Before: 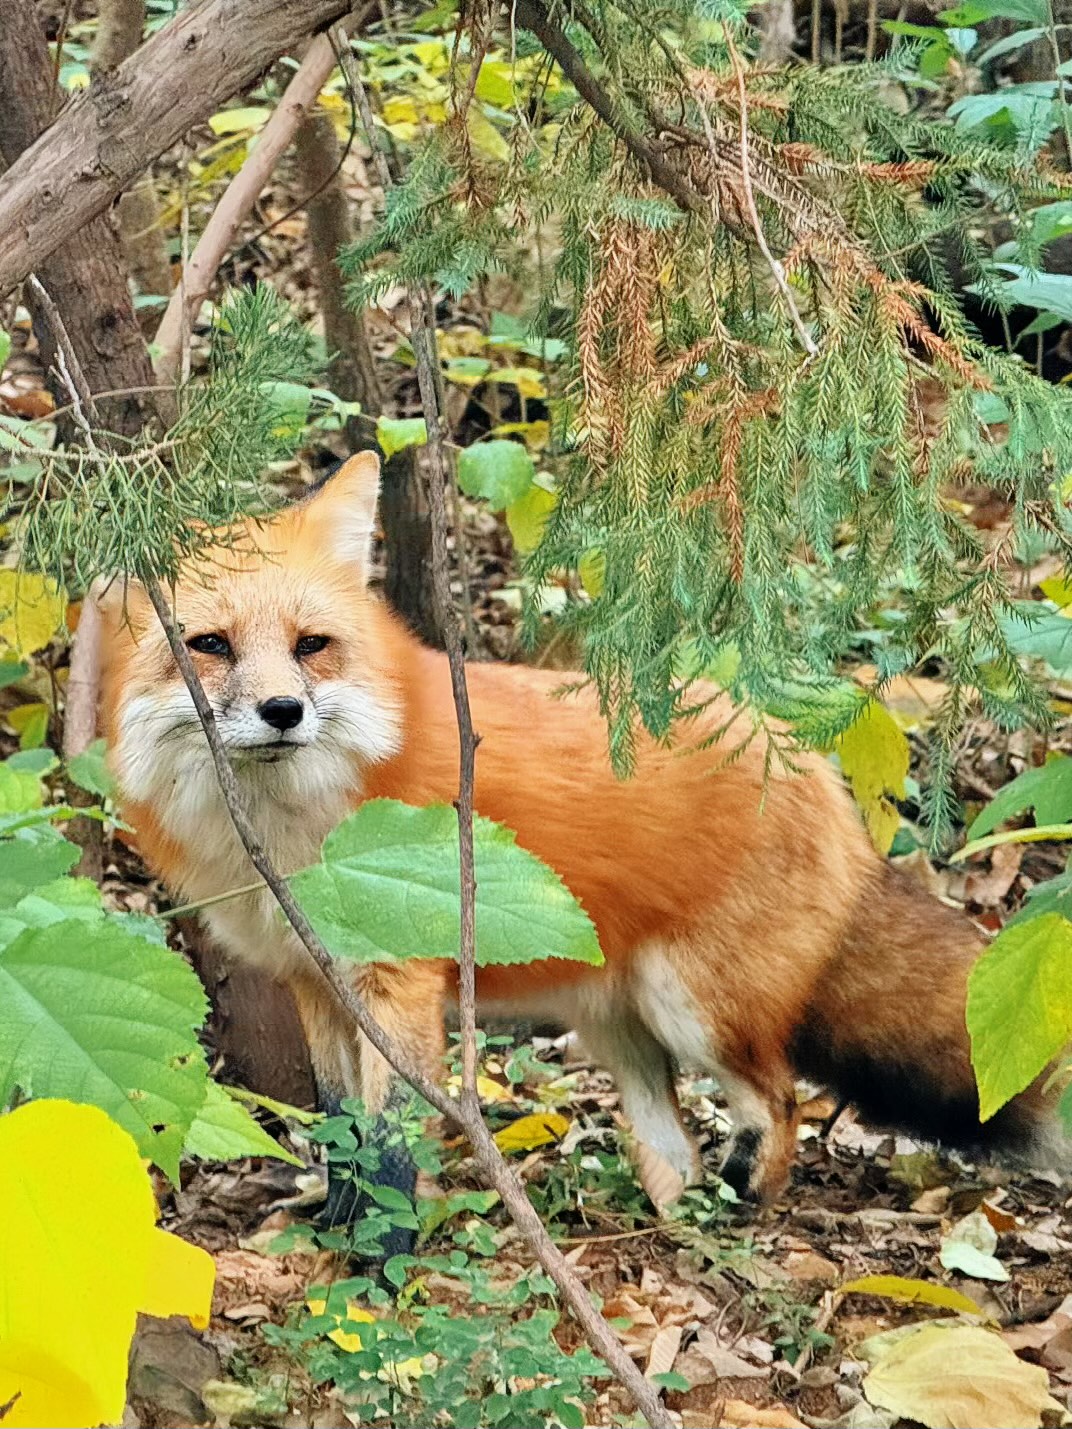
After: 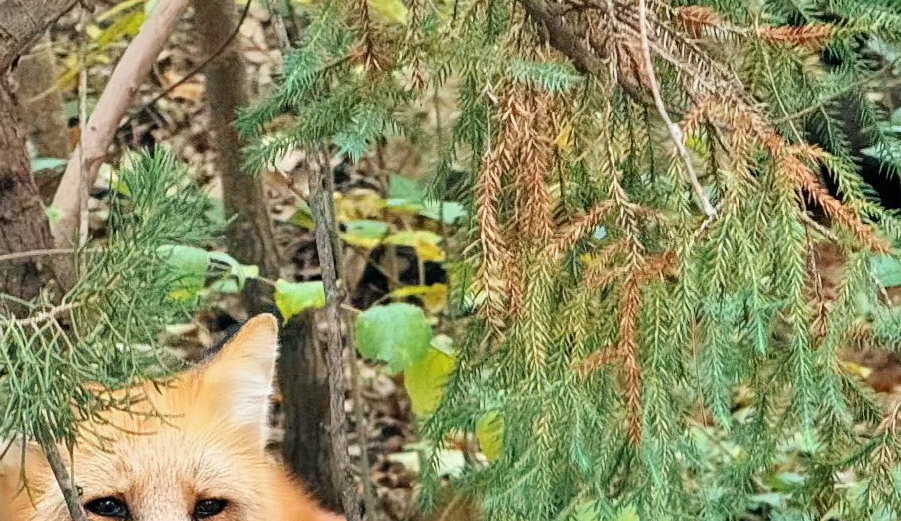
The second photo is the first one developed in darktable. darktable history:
crop and rotate: left 9.671%, top 9.588%, right 6.192%, bottom 53.946%
